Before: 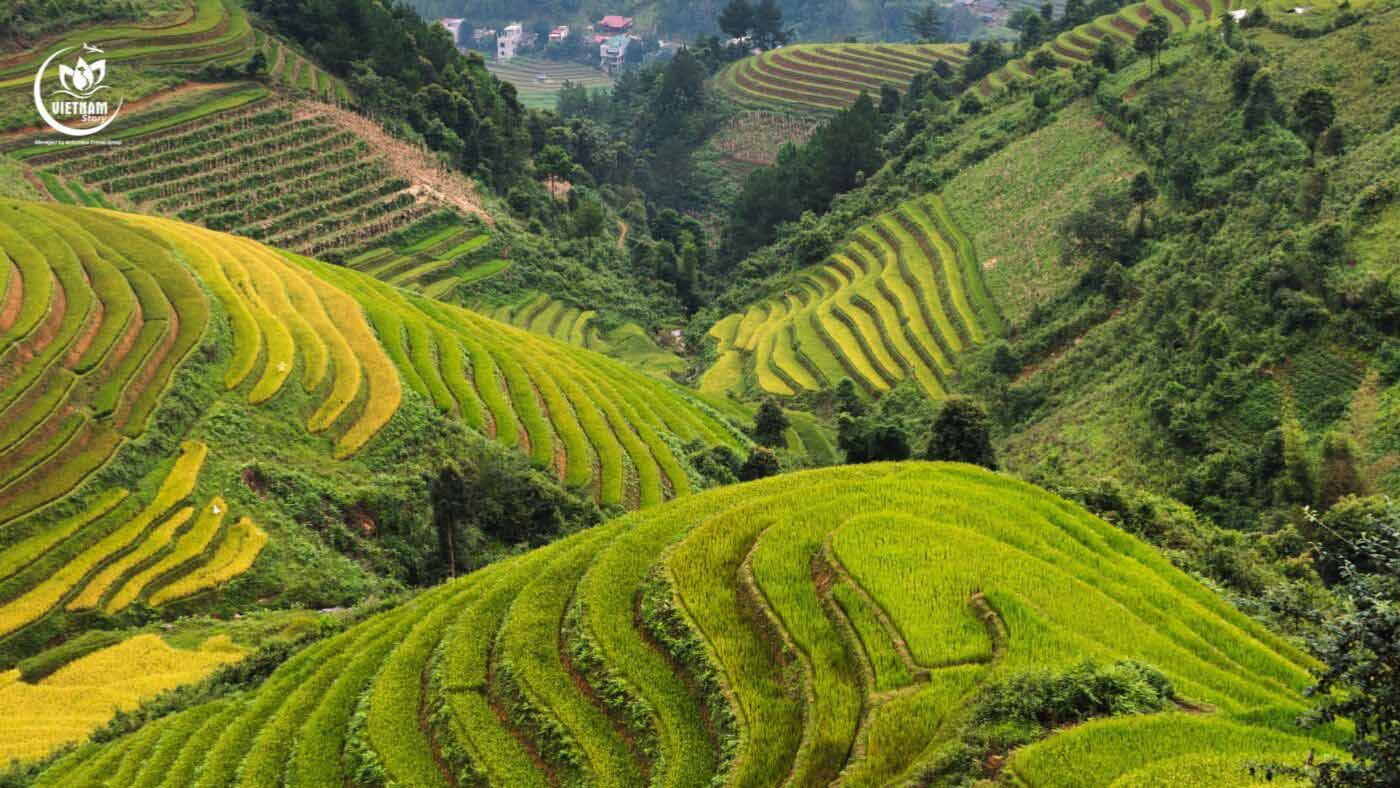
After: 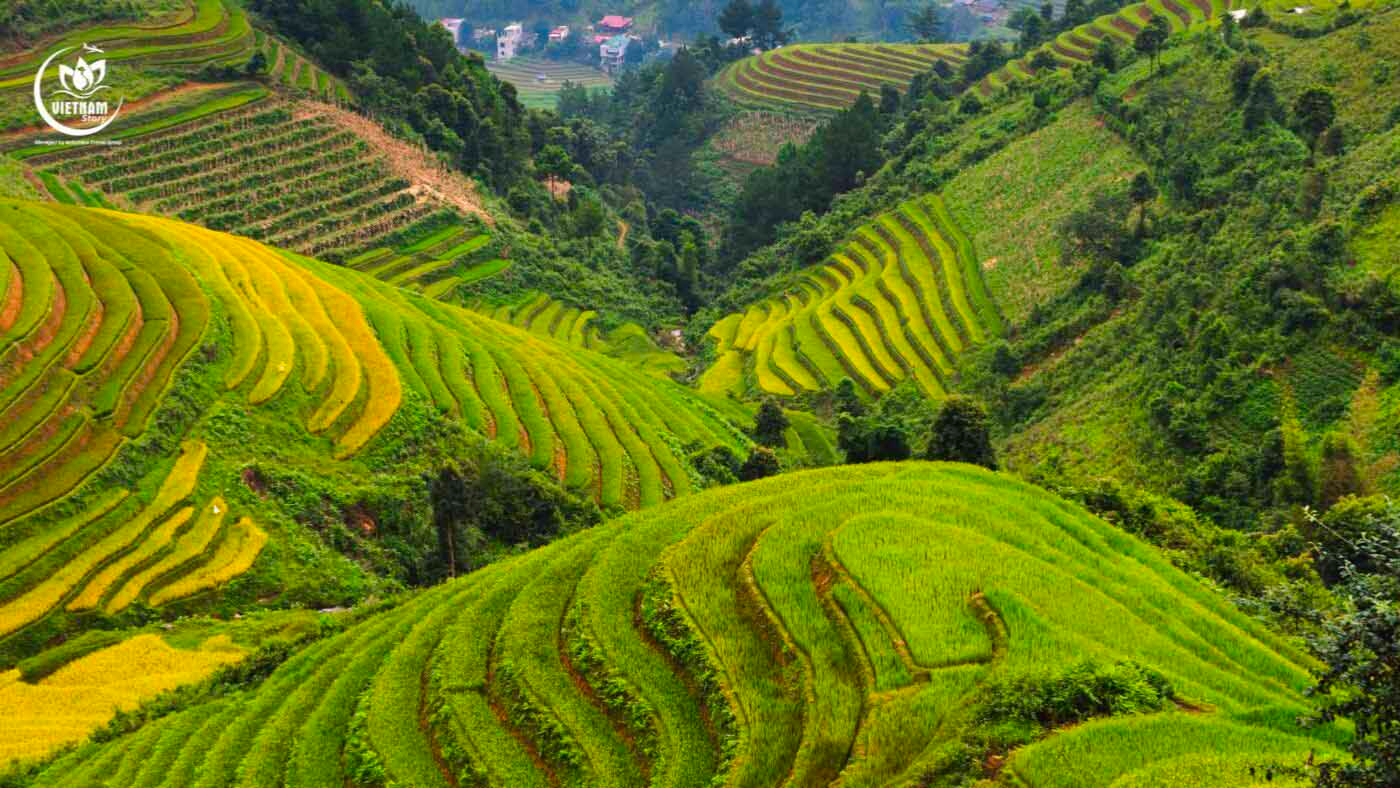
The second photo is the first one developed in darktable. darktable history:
contrast brightness saturation: saturation 0.5
bloom: size 3%, threshold 100%, strength 0%
